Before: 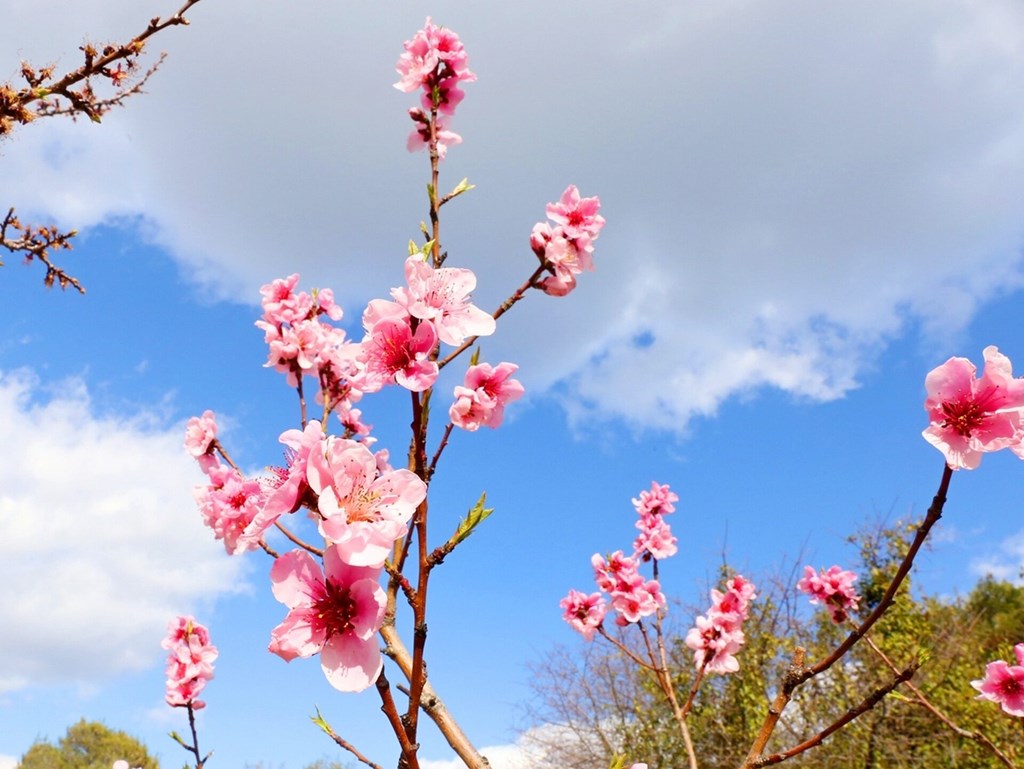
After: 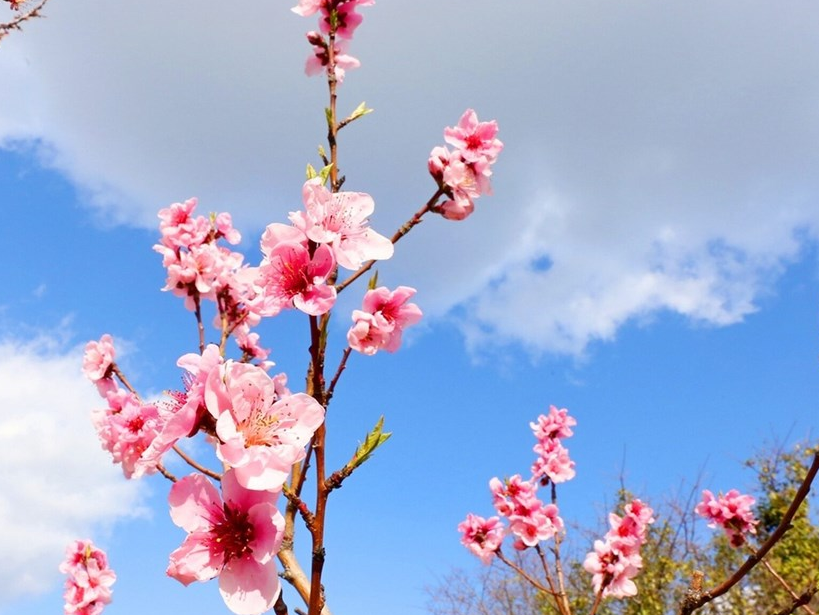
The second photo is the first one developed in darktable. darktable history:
crop: left 10%, top 10%, right 10%, bottom 10%
